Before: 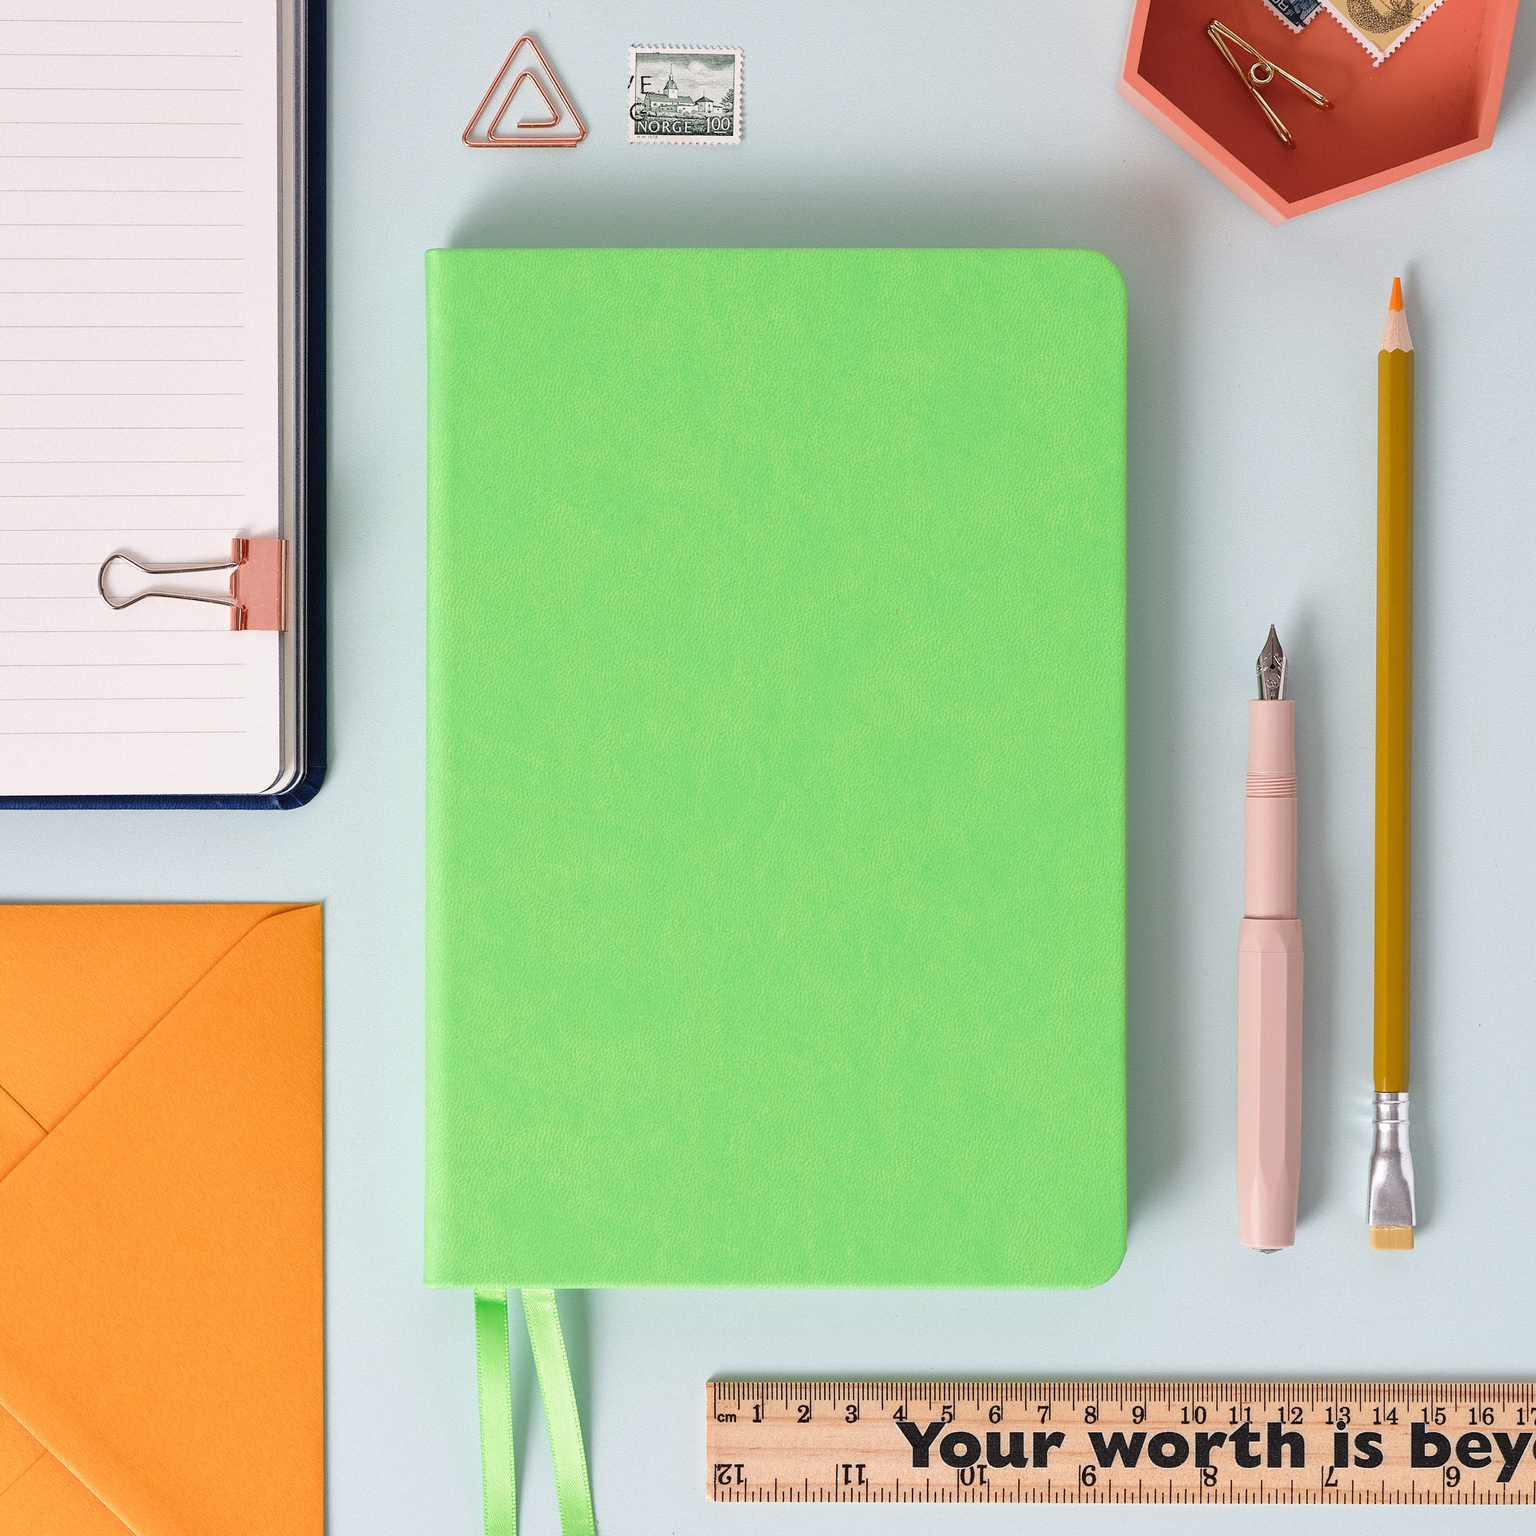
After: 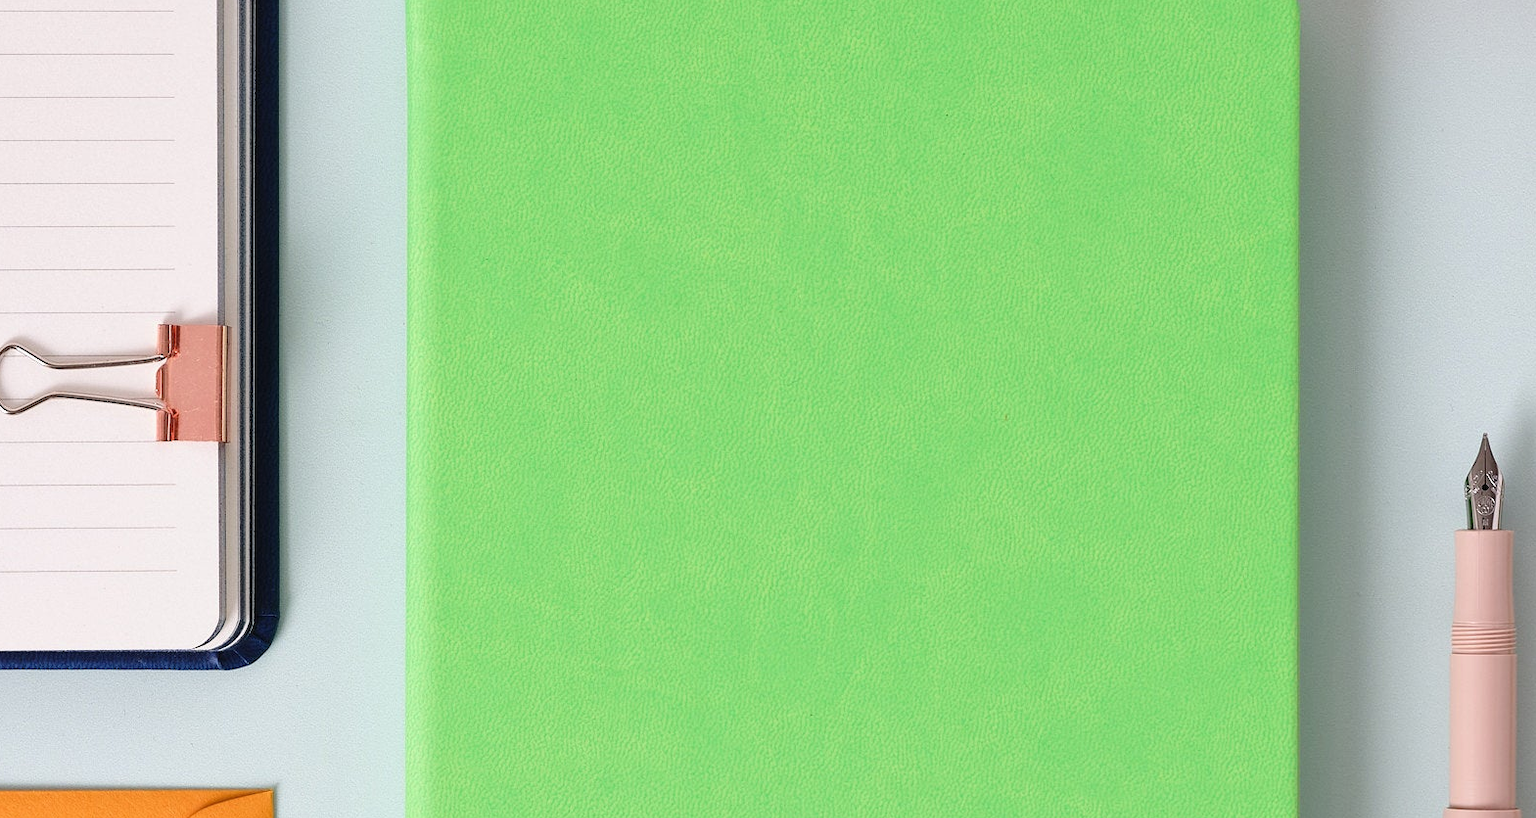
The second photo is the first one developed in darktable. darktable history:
crop: left 7.021%, top 18.503%, right 14.5%, bottom 39.681%
